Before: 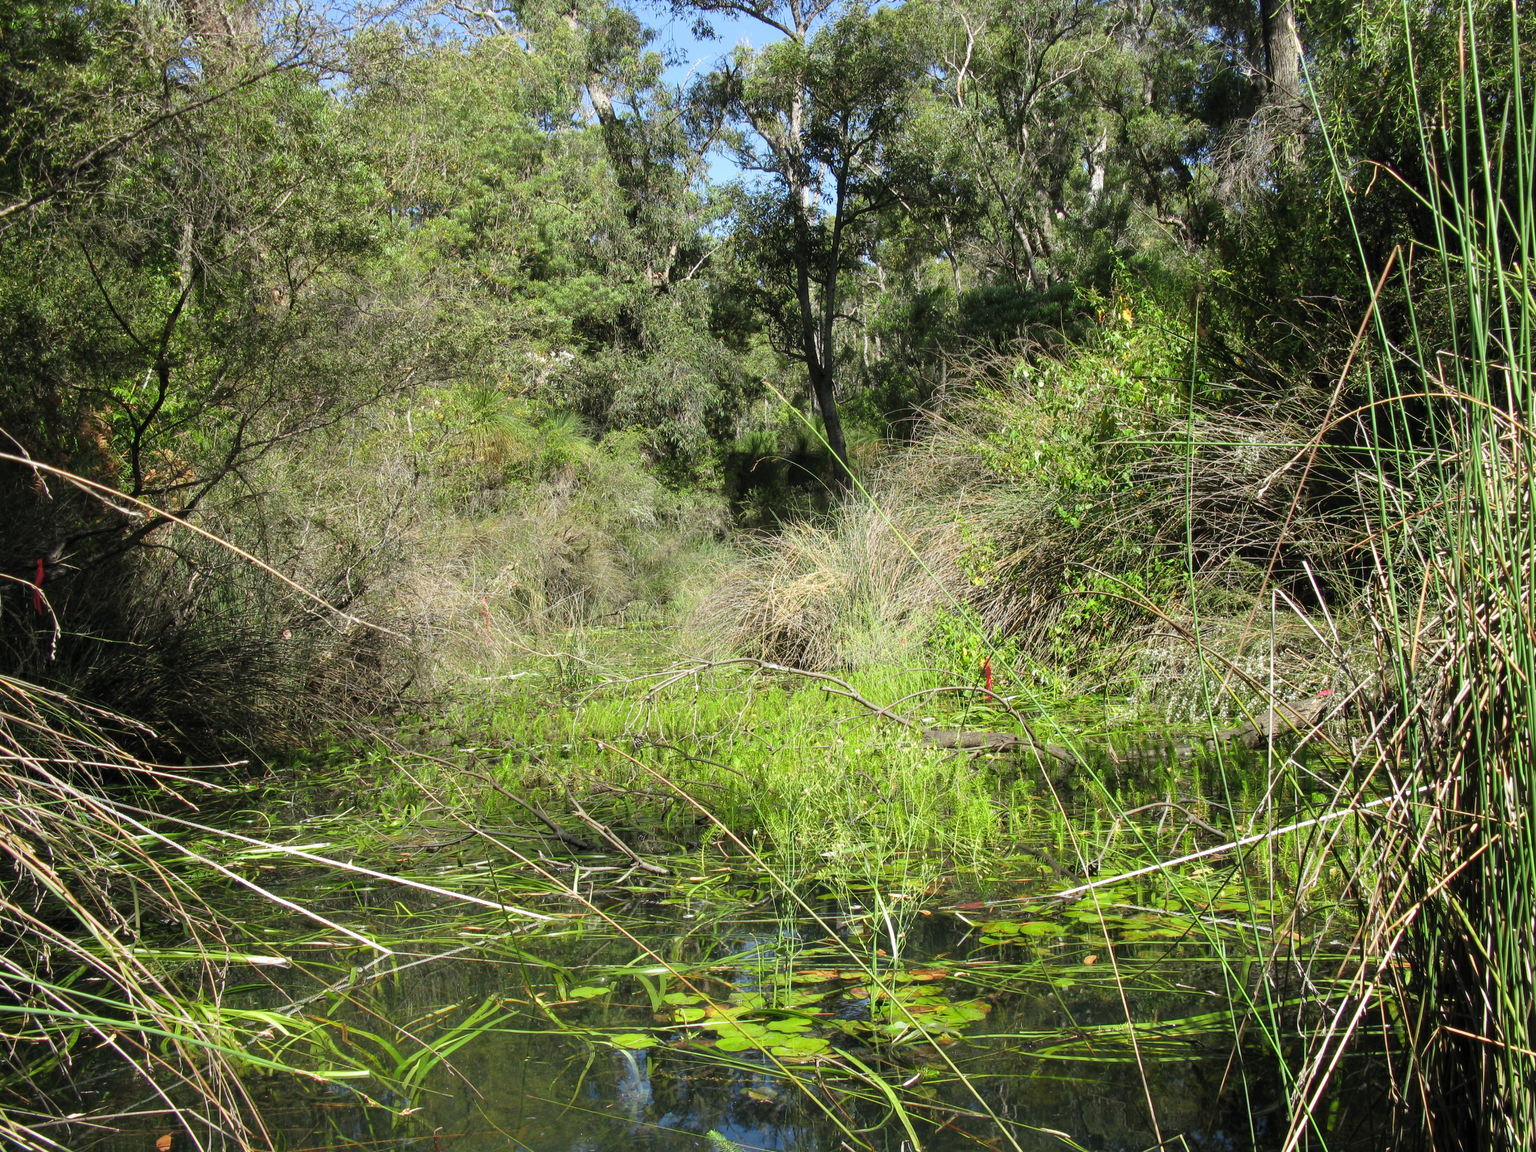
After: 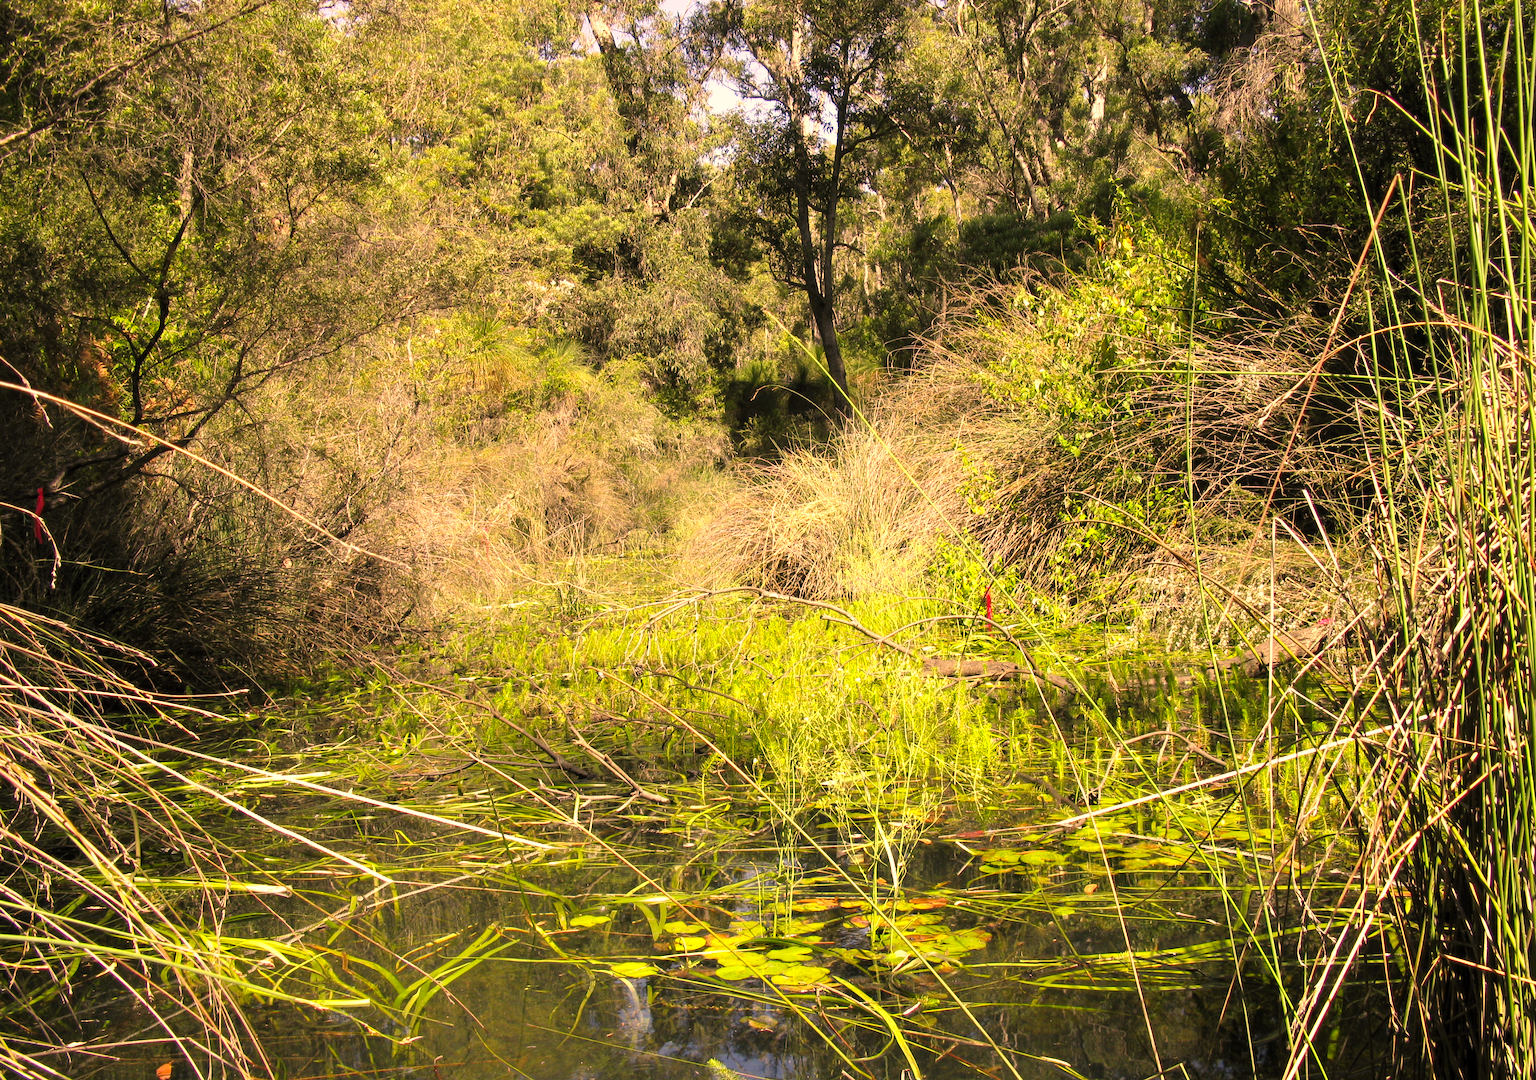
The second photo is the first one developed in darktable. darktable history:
exposure: black level correction 0.001, exposure 0.5 EV, compensate exposure bias true, compensate highlight preservation false
white balance: red 1.045, blue 0.932
color correction: highlights a* 21.88, highlights b* 22.25
crop and rotate: top 6.25%
